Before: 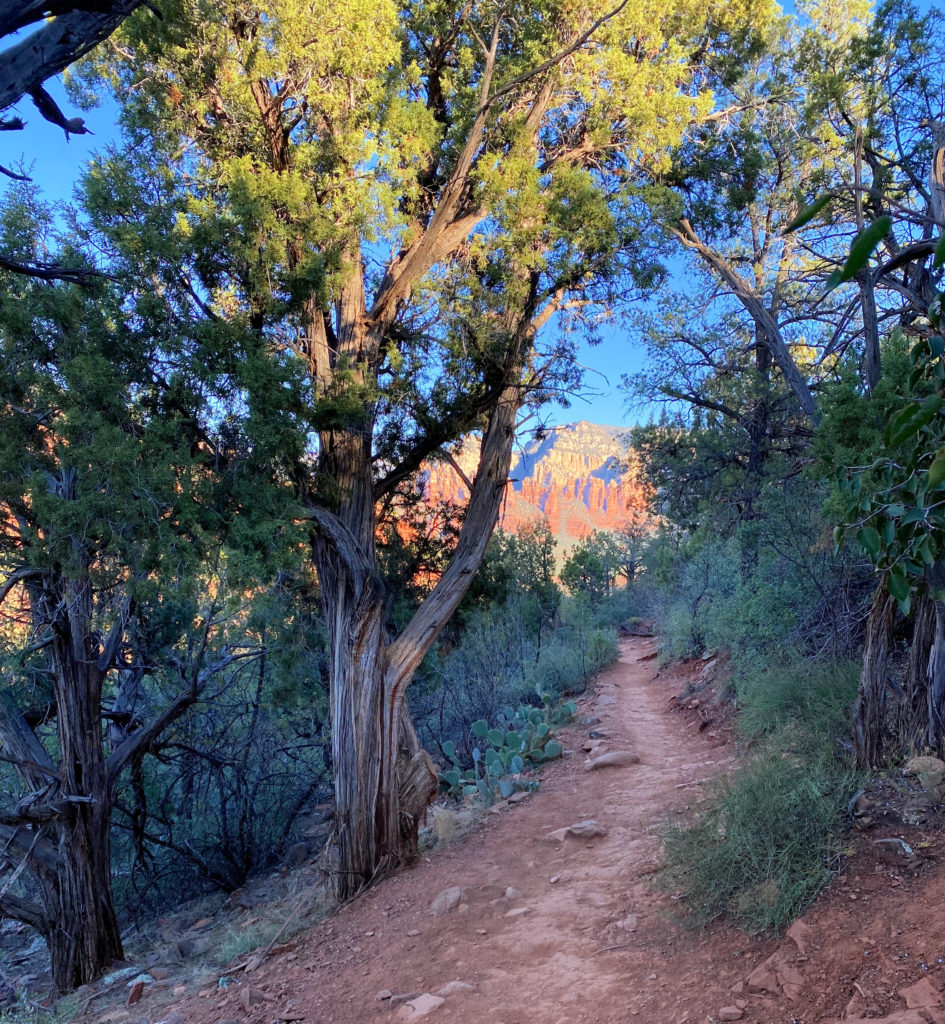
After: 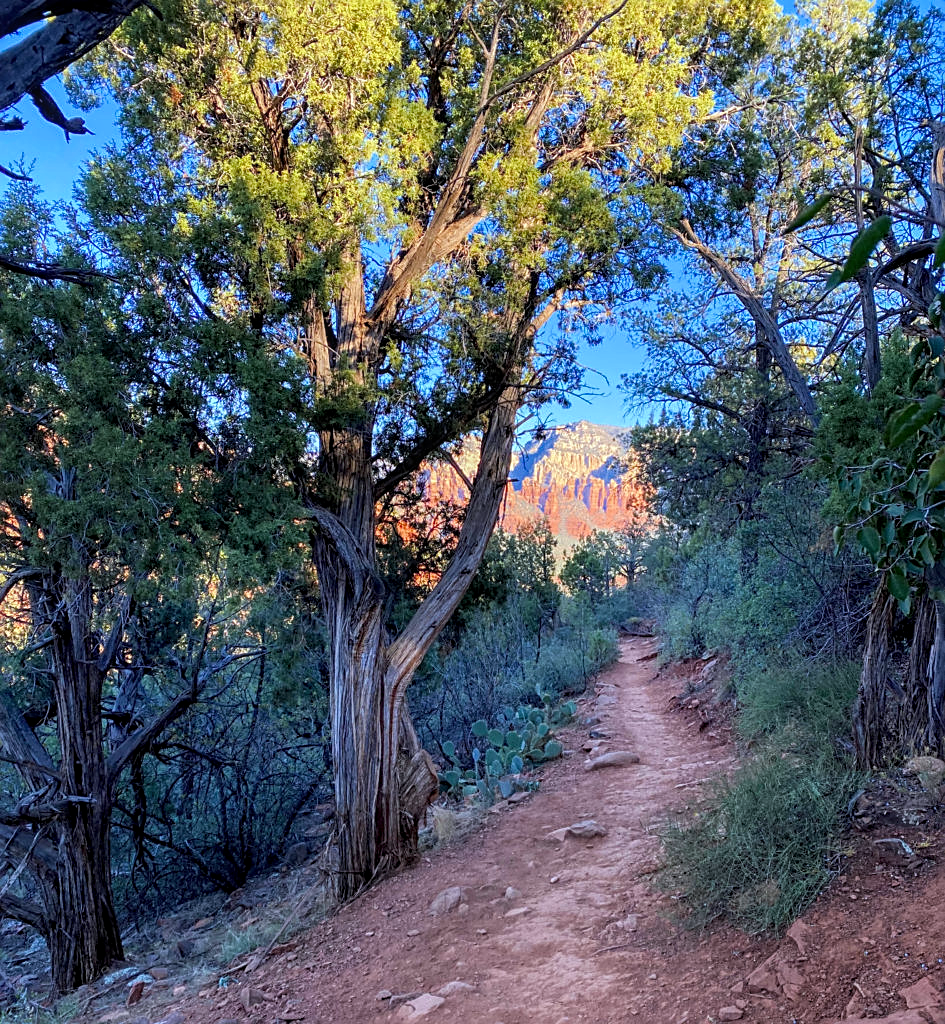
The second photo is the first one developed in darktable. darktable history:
sharpen: on, module defaults
white balance: red 0.976, blue 1.04
color balance rgb: shadows fall-off 101%, linear chroma grading › mid-tones 7.63%, perceptual saturation grading › mid-tones 11.68%, mask middle-gray fulcrum 22.45%, global vibrance 10.11%, saturation formula JzAzBz (2021)
local contrast: on, module defaults
